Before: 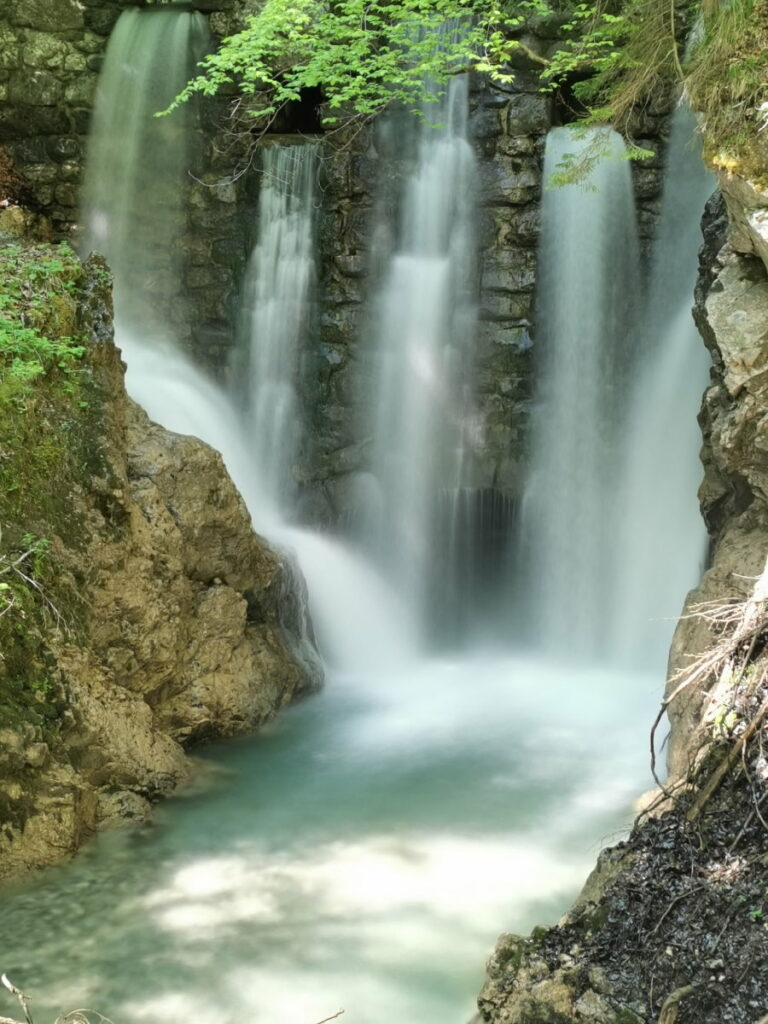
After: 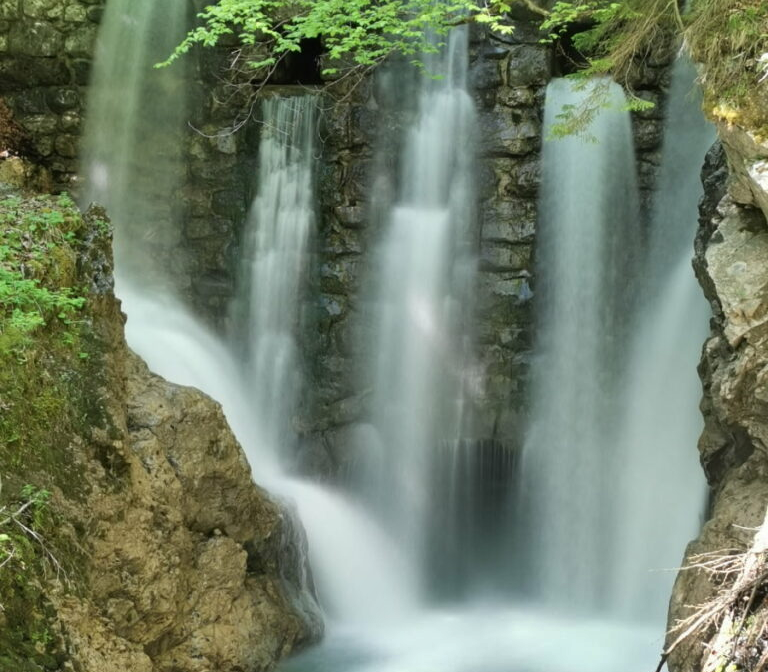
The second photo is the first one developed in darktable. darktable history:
shadows and highlights: shadows 30.63, highlights -63.22, shadows color adjustment 98%, highlights color adjustment 58.61%, soften with gaussian
crop and rotate: top 4.848%, bottom 29.503%
